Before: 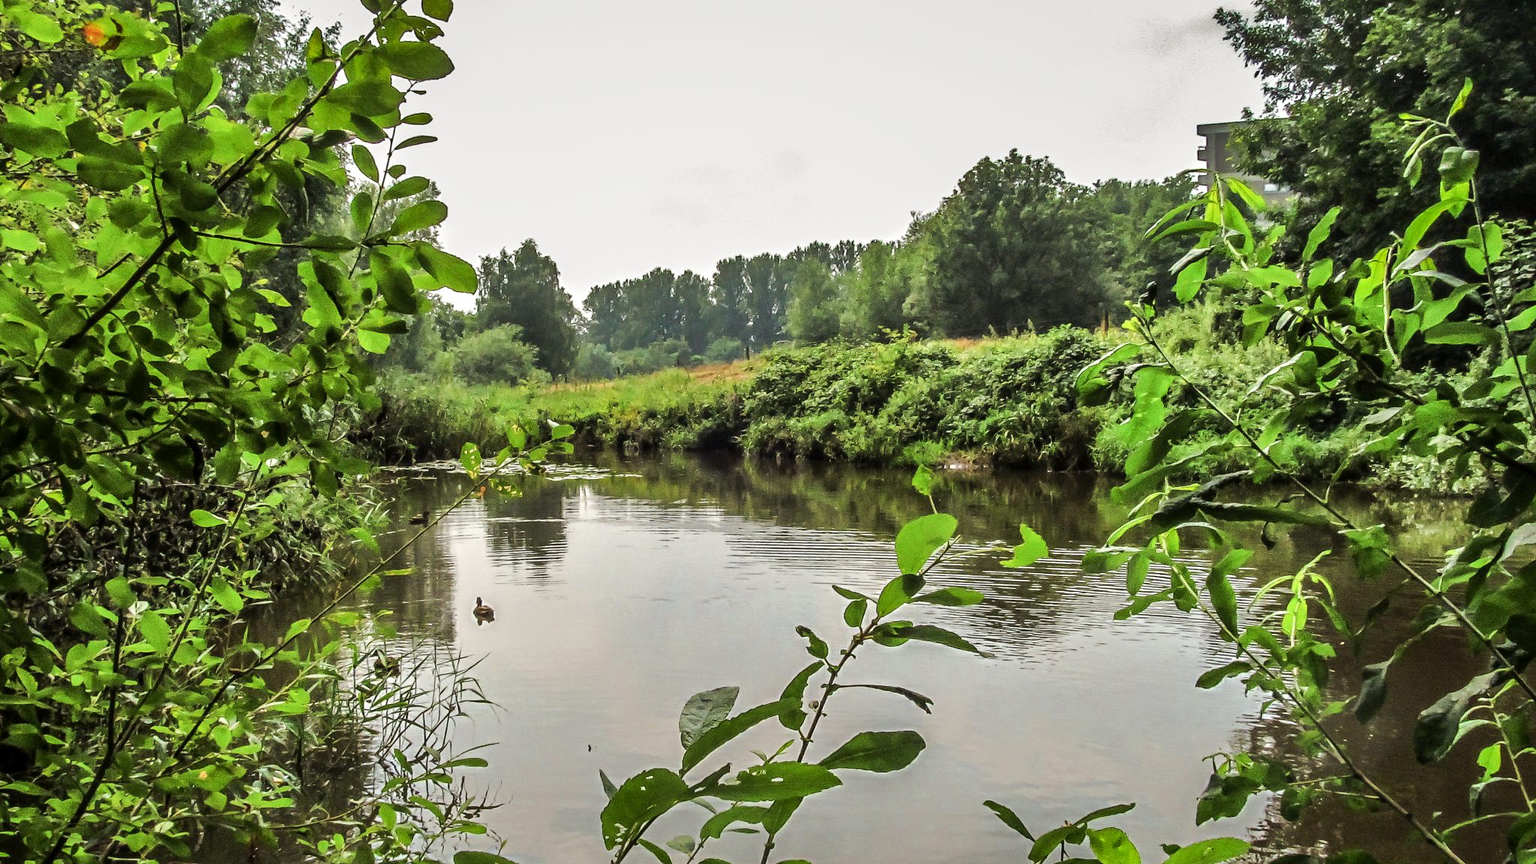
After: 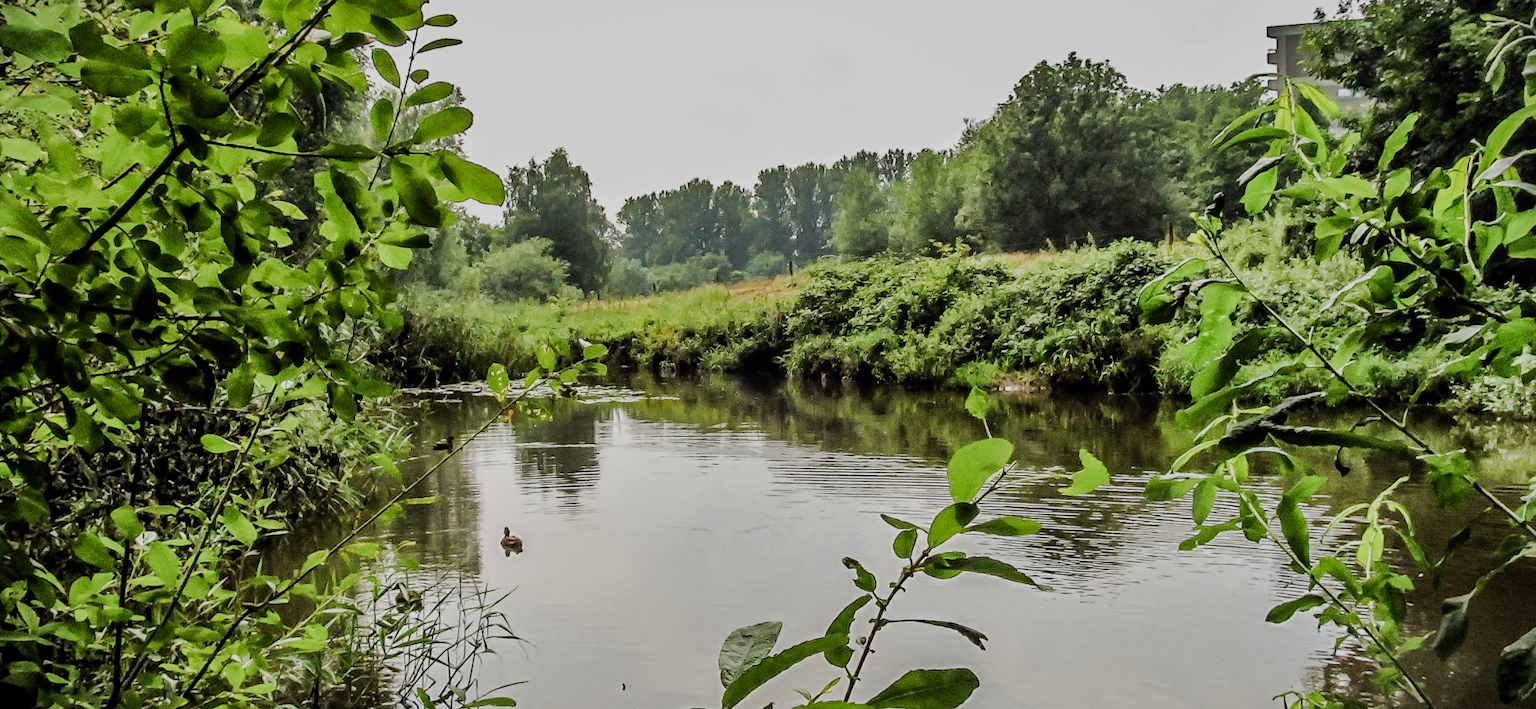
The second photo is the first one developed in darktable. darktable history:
vignetting: fall-off start 100%, center (0, 0.01), width/height ratio 1.325
filmic rgb: black relative exposure -7.8 EV, white relative exposure 4.32 EV, hardness 3.86, add noise in highlights 0.002, preserve chrominance no, color science v3 (2019), use custom middle-gray values true, contrast in highlights soft
crop and rotate: angle 0.038°, top 11.505%, right 5.437%, bottom 10.822%
